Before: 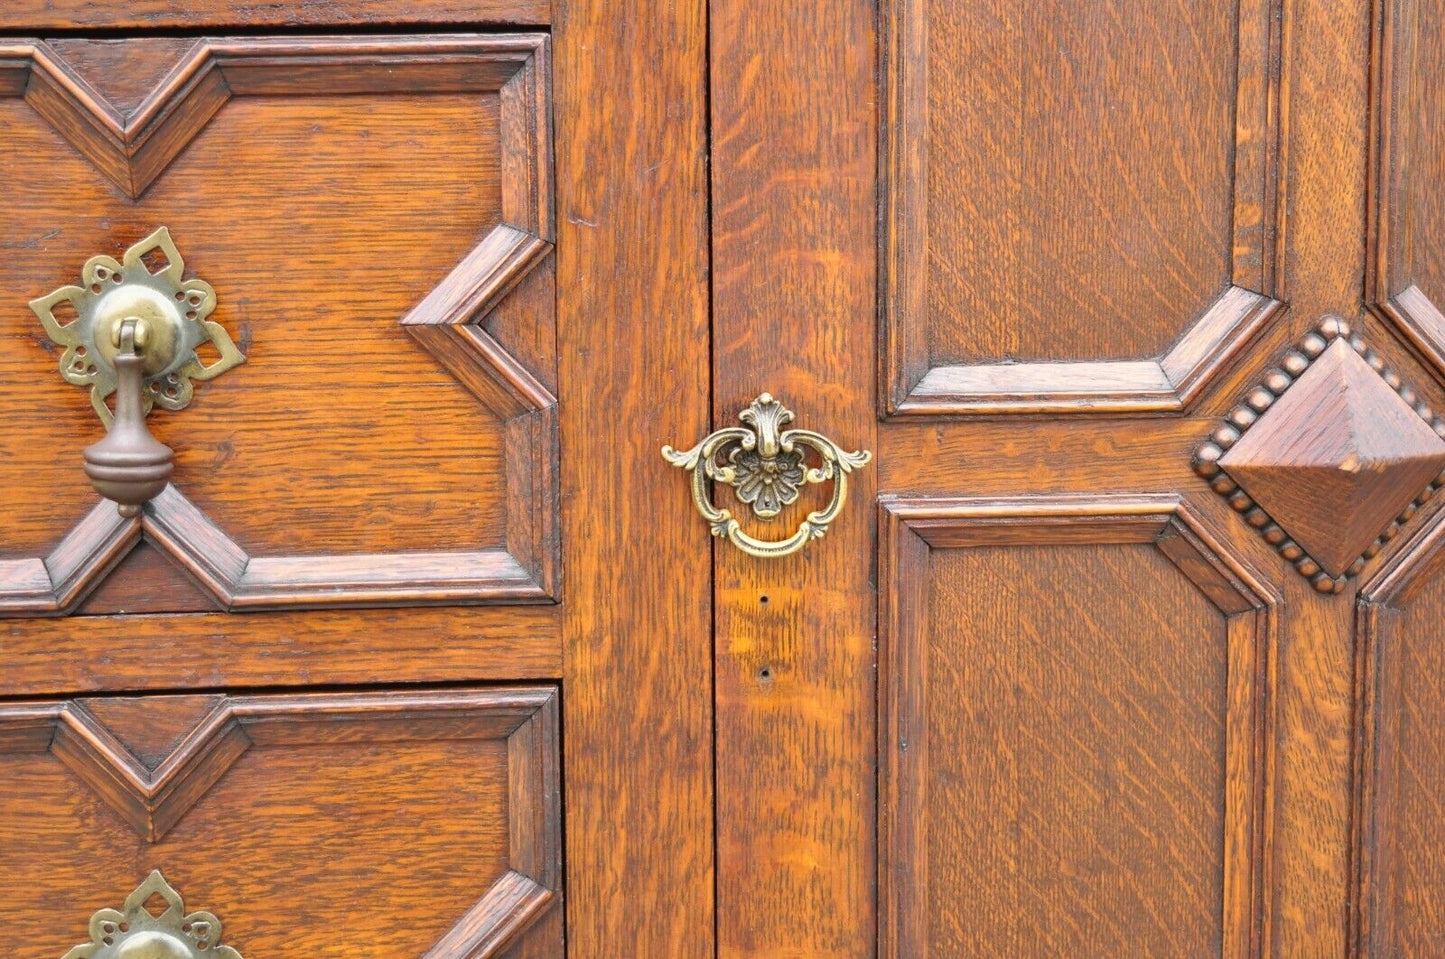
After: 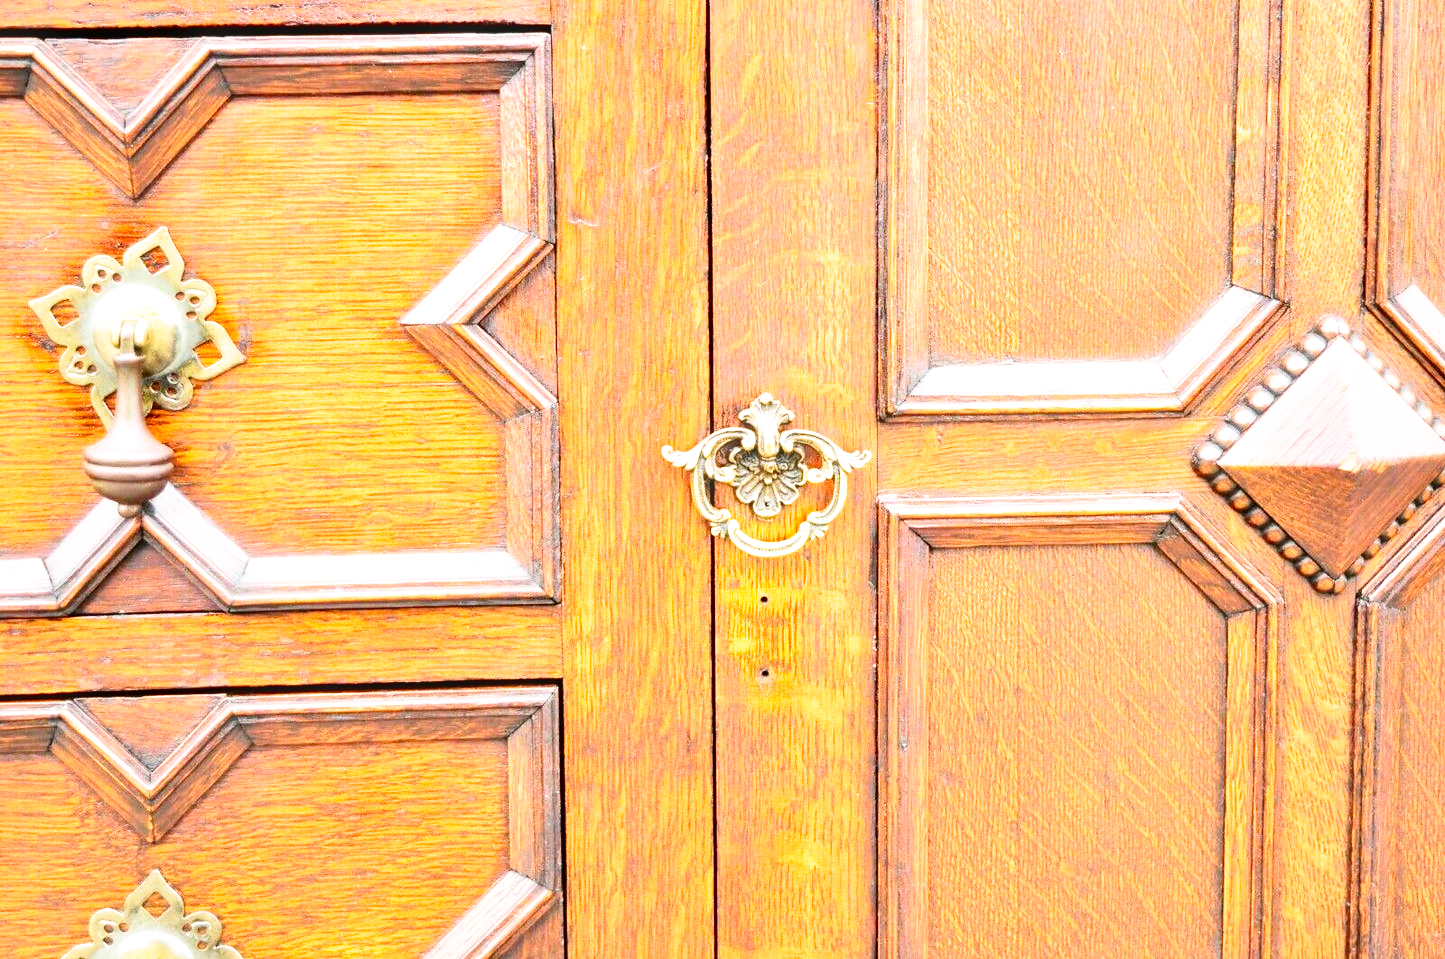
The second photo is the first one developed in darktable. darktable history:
filmic rgb: middle gray luminance 8.8%, black relative exposure -6.3 EV, white relative exposure 2.7 EV, threshold 6 EV, target black luminance 0%, hardness 4.74, latitude 73.47%, contrast 1.332, shadows ↔ highlights balance 10.13%, add noise in highlights 0, preserve chrominance no, color science v3 (2019), use custom middle-gray values true, iterations of high-quality reconstruction 0, contrast in highlights soft, enable highlight reconstruction true
lowpass: radius 0.1, contrast 0.85, saturation 1.1, unbound 0
exposure: exposure -0.05 EV
contrast brightness saturation: contrast 0.28
bloom: size 3%, threshold 100%, strength 0%
